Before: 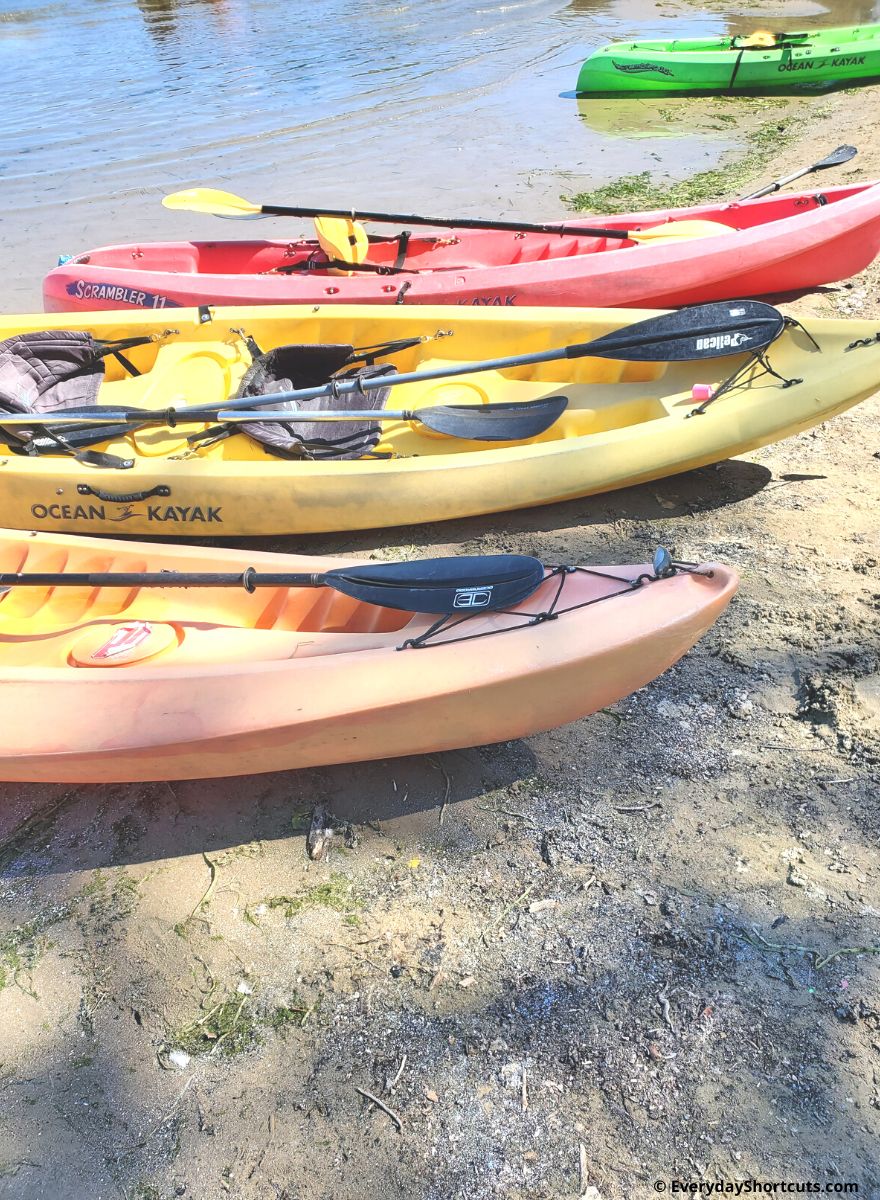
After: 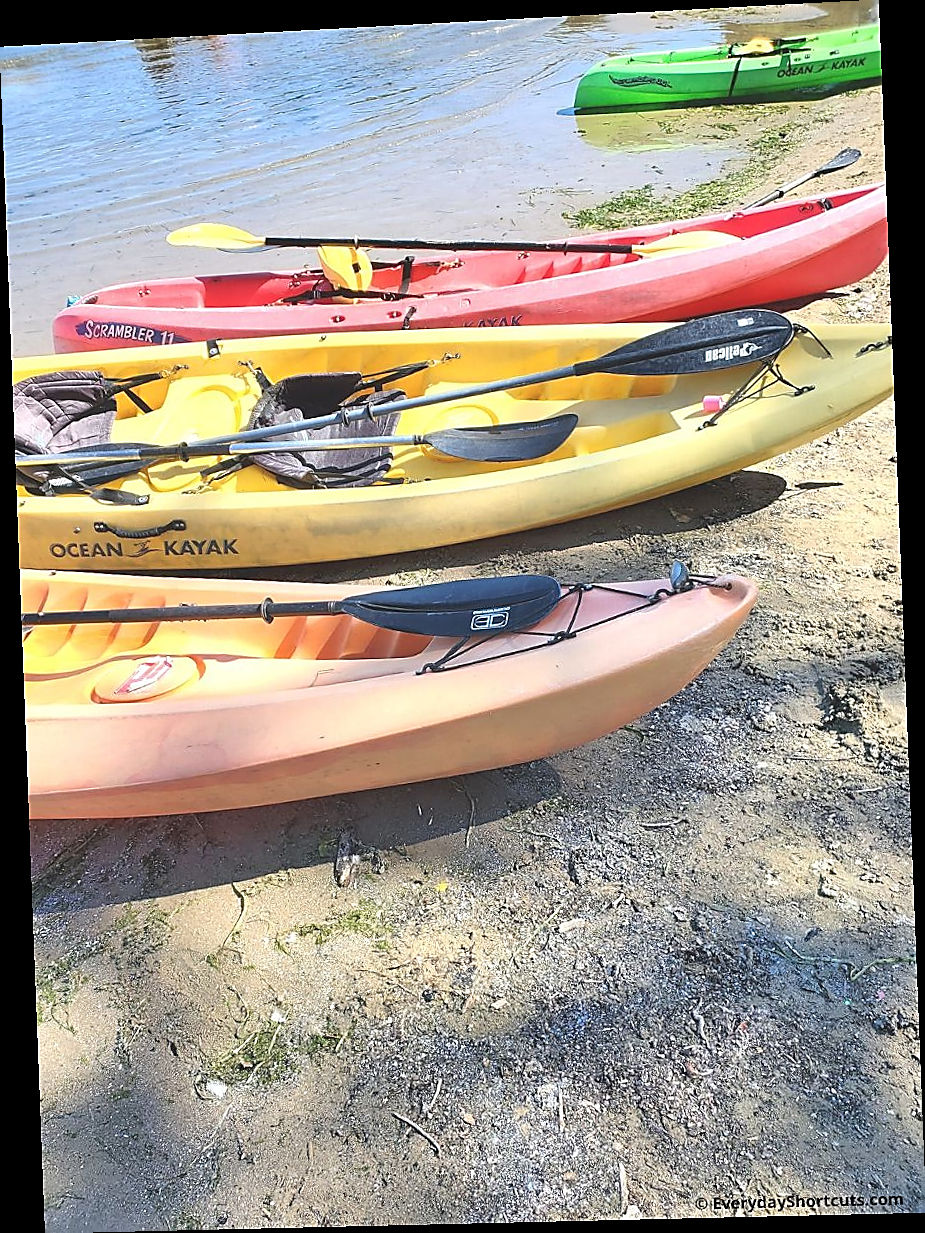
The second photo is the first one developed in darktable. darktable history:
rotate and perspective: rotation -2.22°, lens shift (horizontal) -0.022, automatic cropping off
sharpen: radius 1.4, amount 1.25, threshold 0.7
